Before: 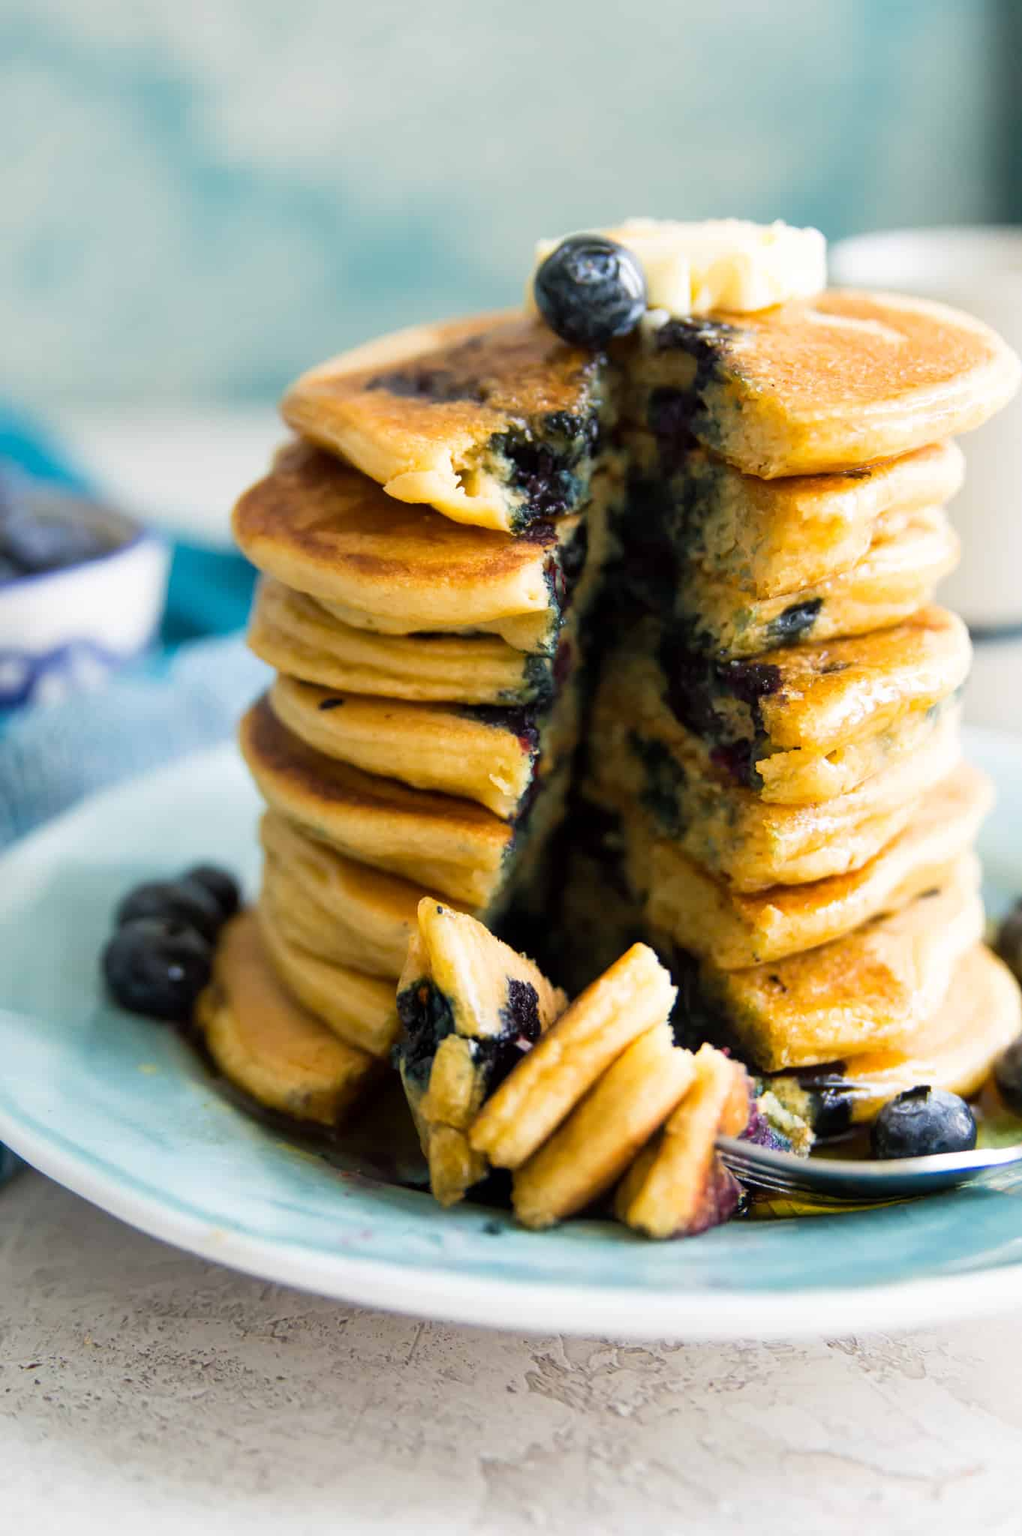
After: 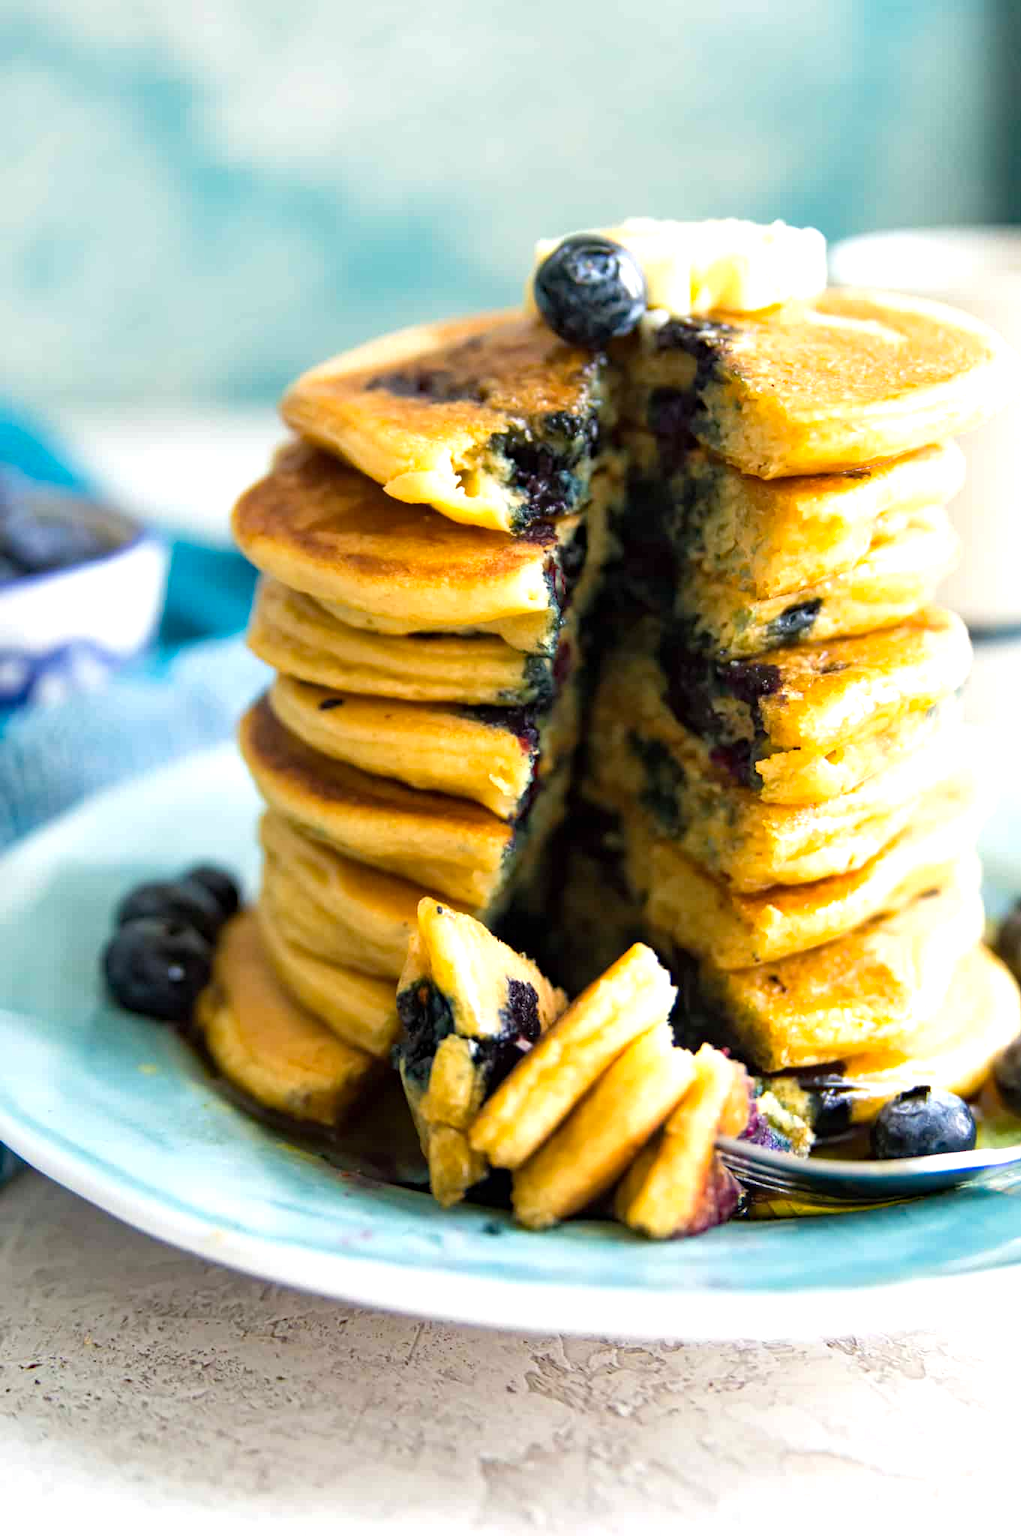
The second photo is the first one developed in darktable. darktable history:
haze removal: strength 0.29, distance 0.25, compatibility mode true, adaptive false
exposure: black level correction 0, exposure 0.5 EV, compensate exposure bias true, compensate highlight preservation false
